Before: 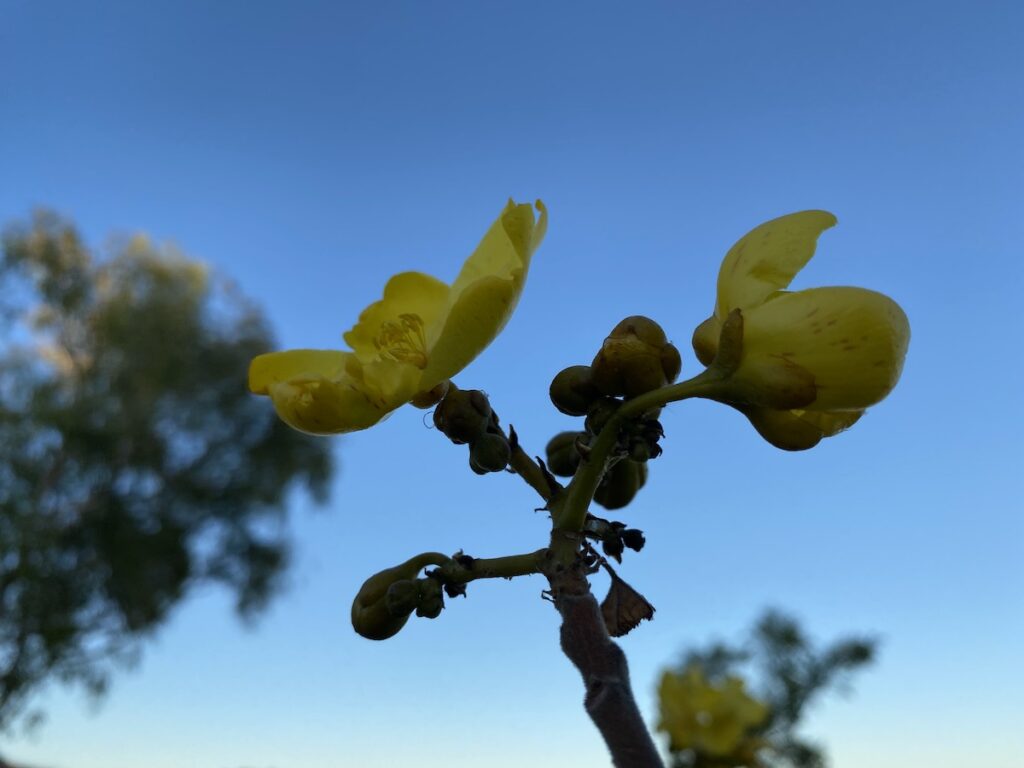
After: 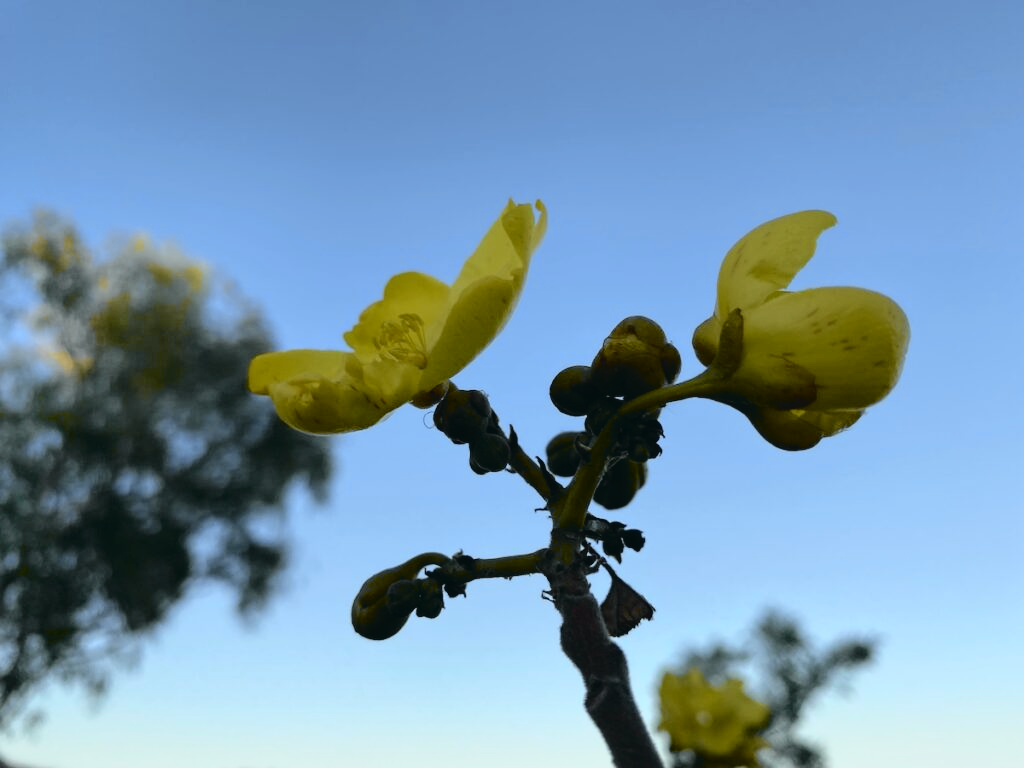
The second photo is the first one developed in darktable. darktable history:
tone equalizer: edges refinement/feathering 500, mask exposure compensation -1.26 EV, preserve details no
tone curve: curves: ch0 [(0.001, 0.029) (0.084, 0.074) (0.162, 0.165) (0.304, 0.382) (0.466, 0.576) (0.654, 0.741) (0.848, 0.906) (0.984, 0.963)]; ch1 [(0, 0) (0.34, 0.235) (0.46, 0.46) (0.515, 0.502) (0.553, 0.567) (0.764, 0.815) (1, 1)]; ch2 [(0, 0) (0.44, 0.458) (0.479, 0.492) (0.524, 0.507) (0.547, 0.579) (0.673, 0.712) (1, 1)], color space Lab, independent channels, preserve colors none
